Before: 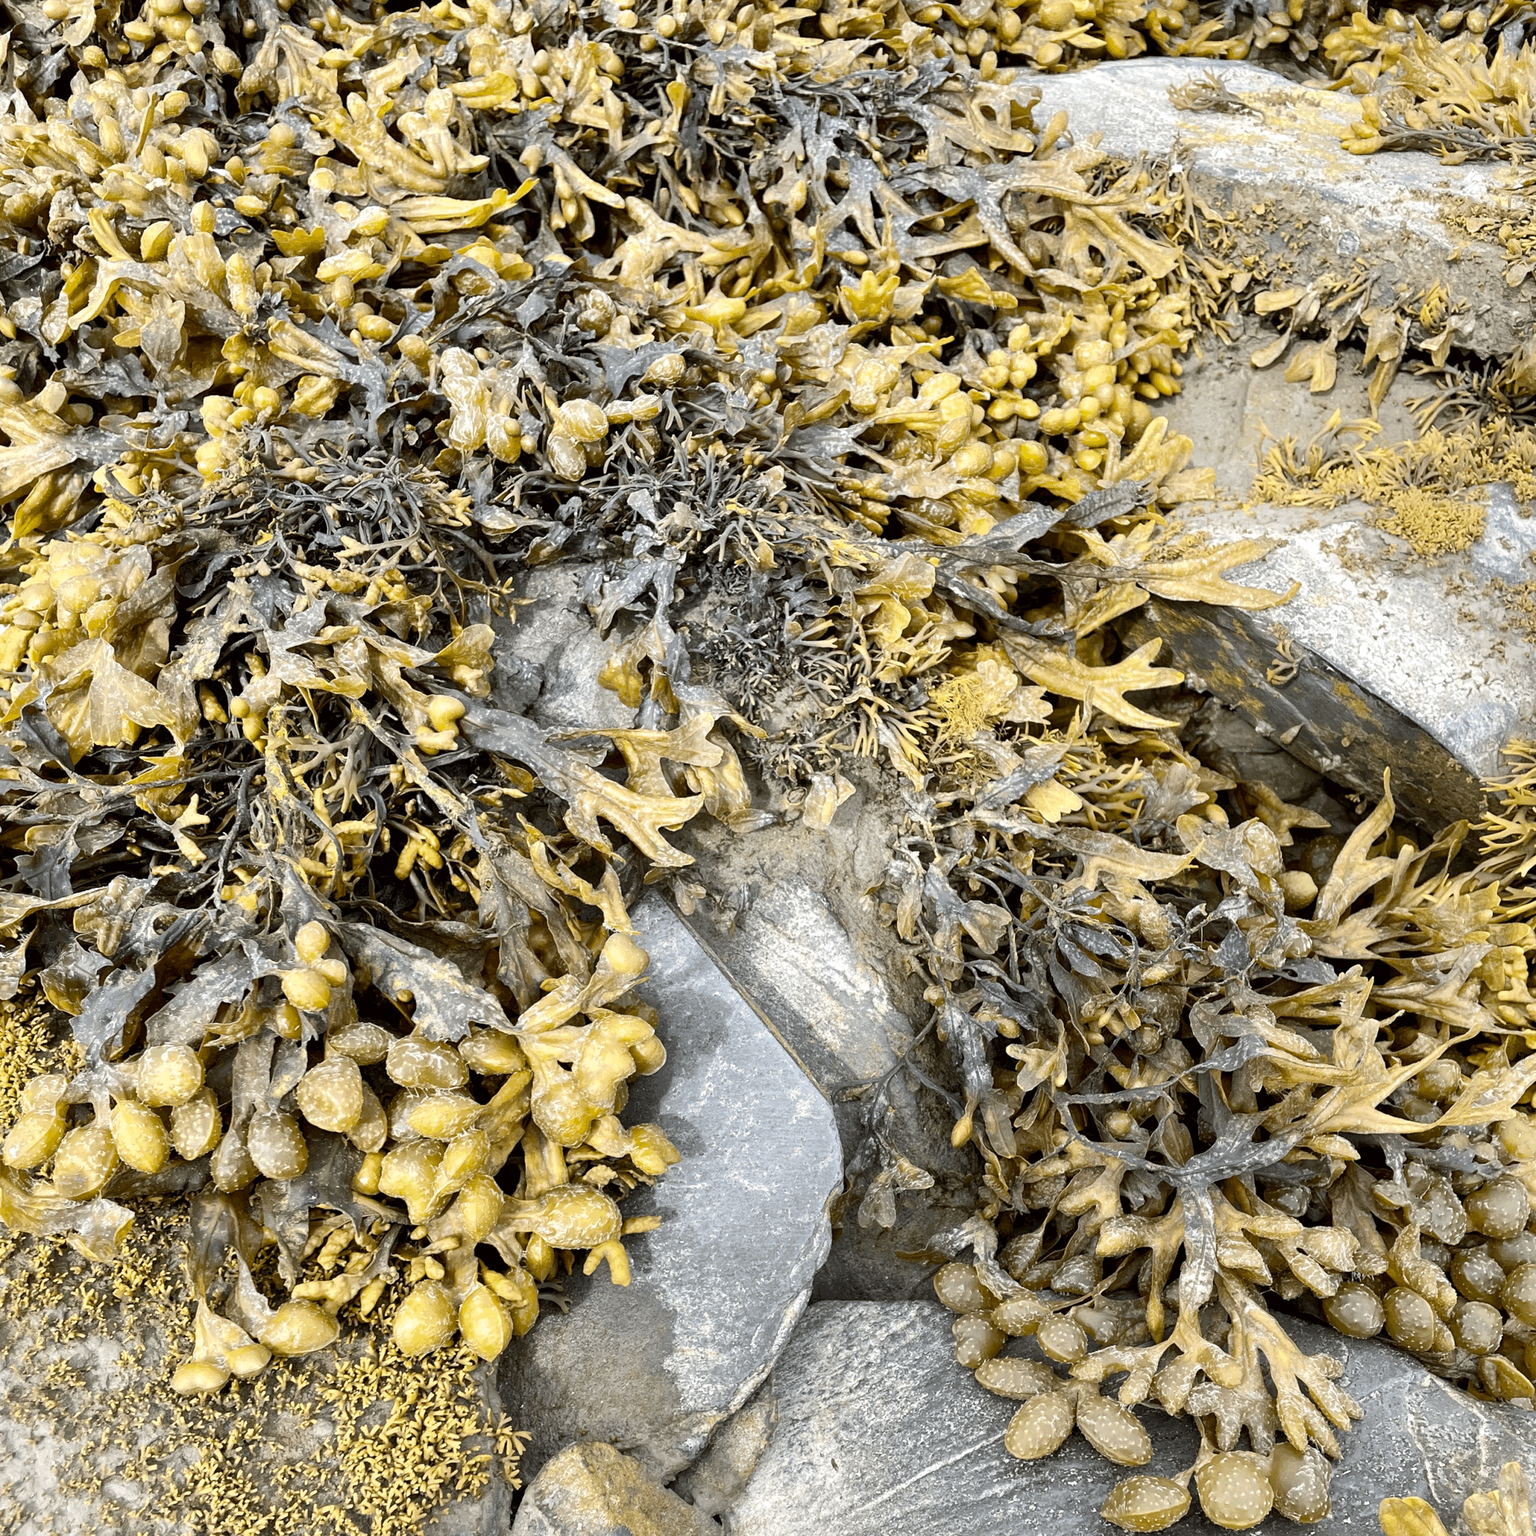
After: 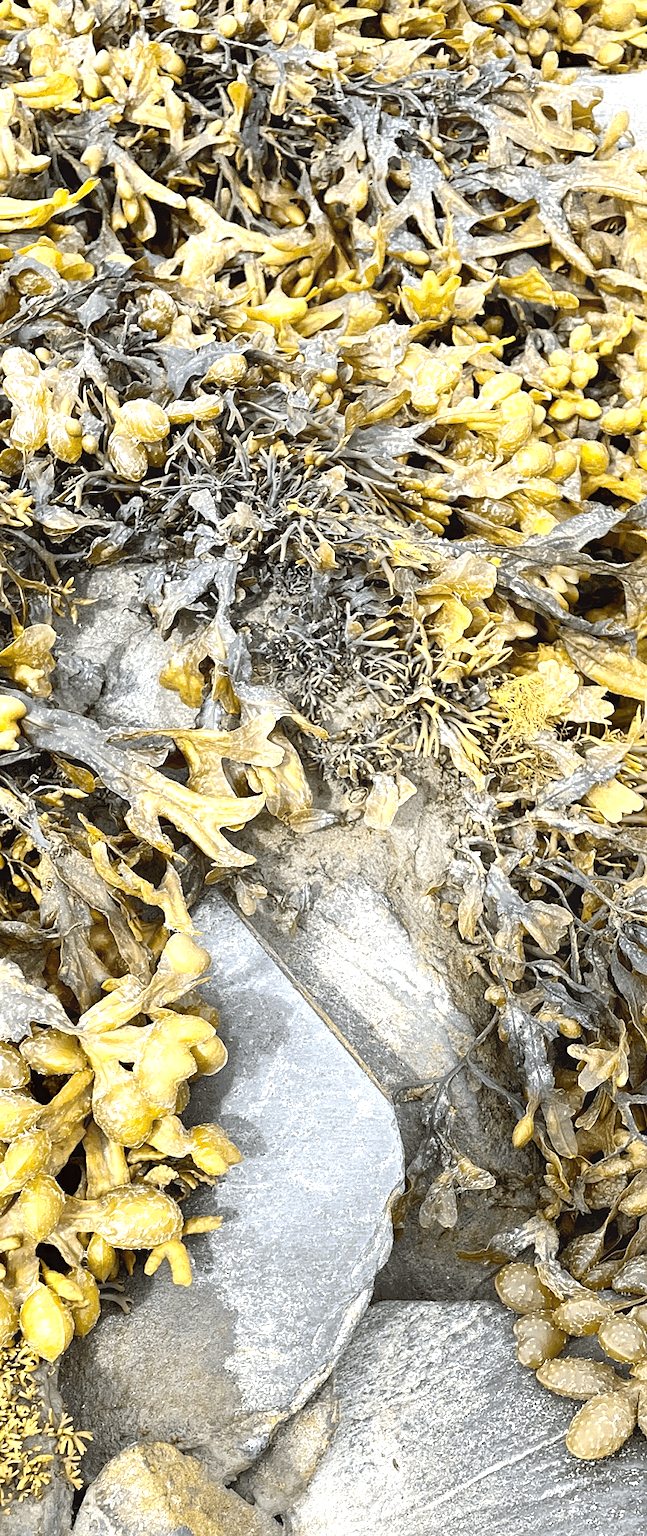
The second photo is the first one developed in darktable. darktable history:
sharpen: radius 1.272, amount 0.305, threshold 0
crop: left 28.583%, right 29.231%
contrast equalizer: y [[0.439, 0.44, 0.442, 0.457, 0.493, 0.498], [0.5 ×6], [0.5 ×6], [0 ×6], [0 ×6]], mix 0.59
exposure: exposure 0.6 EV, compensate highlight preservation false
